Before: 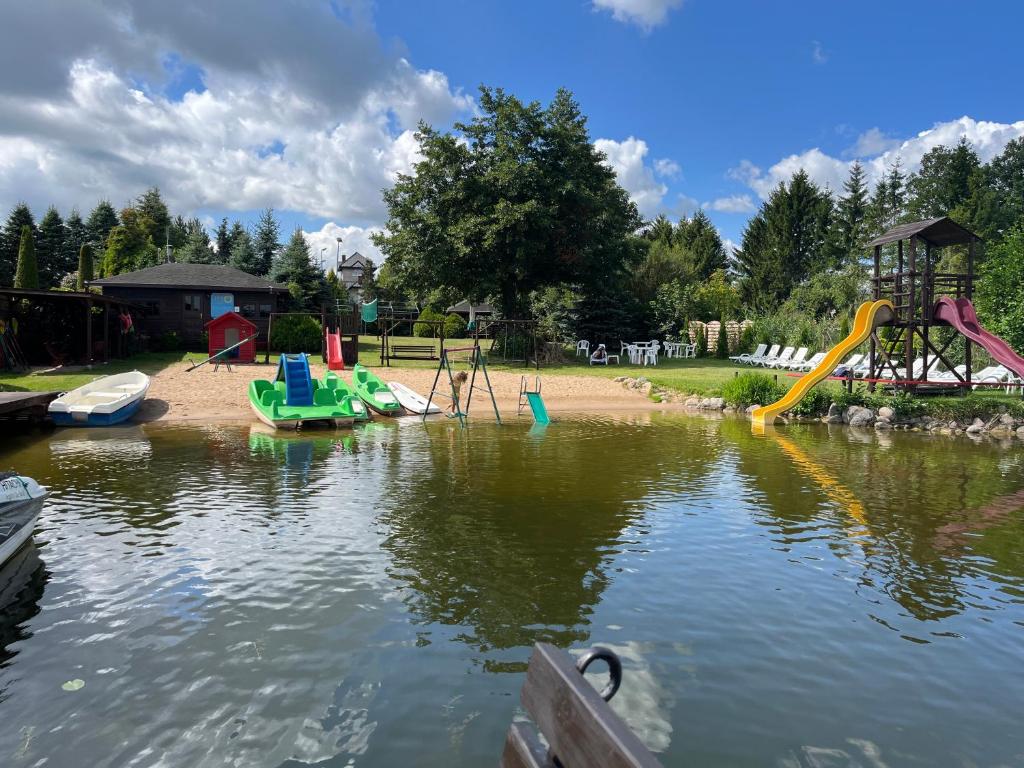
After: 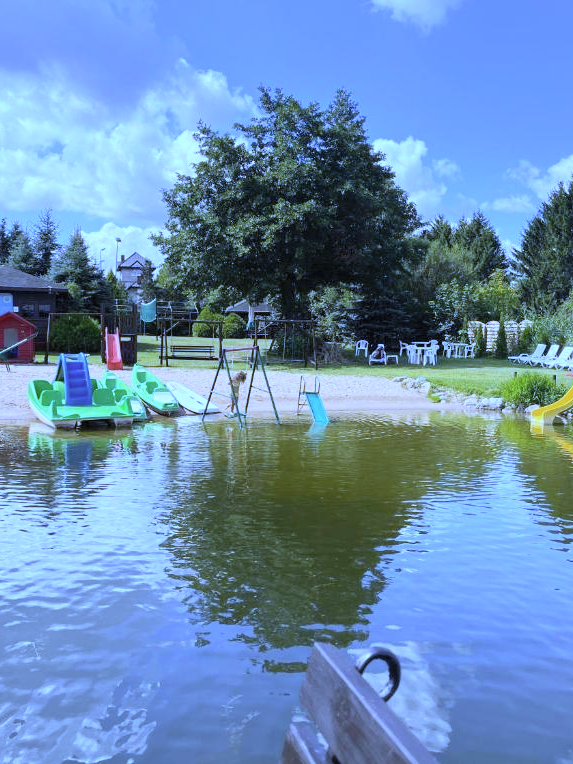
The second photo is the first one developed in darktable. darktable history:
contrast brightness saturation: contrast 0.14, brightness 0.21
crop: left 21.674%, right 22.086%
white balance: red 0.766, blue 1.537
